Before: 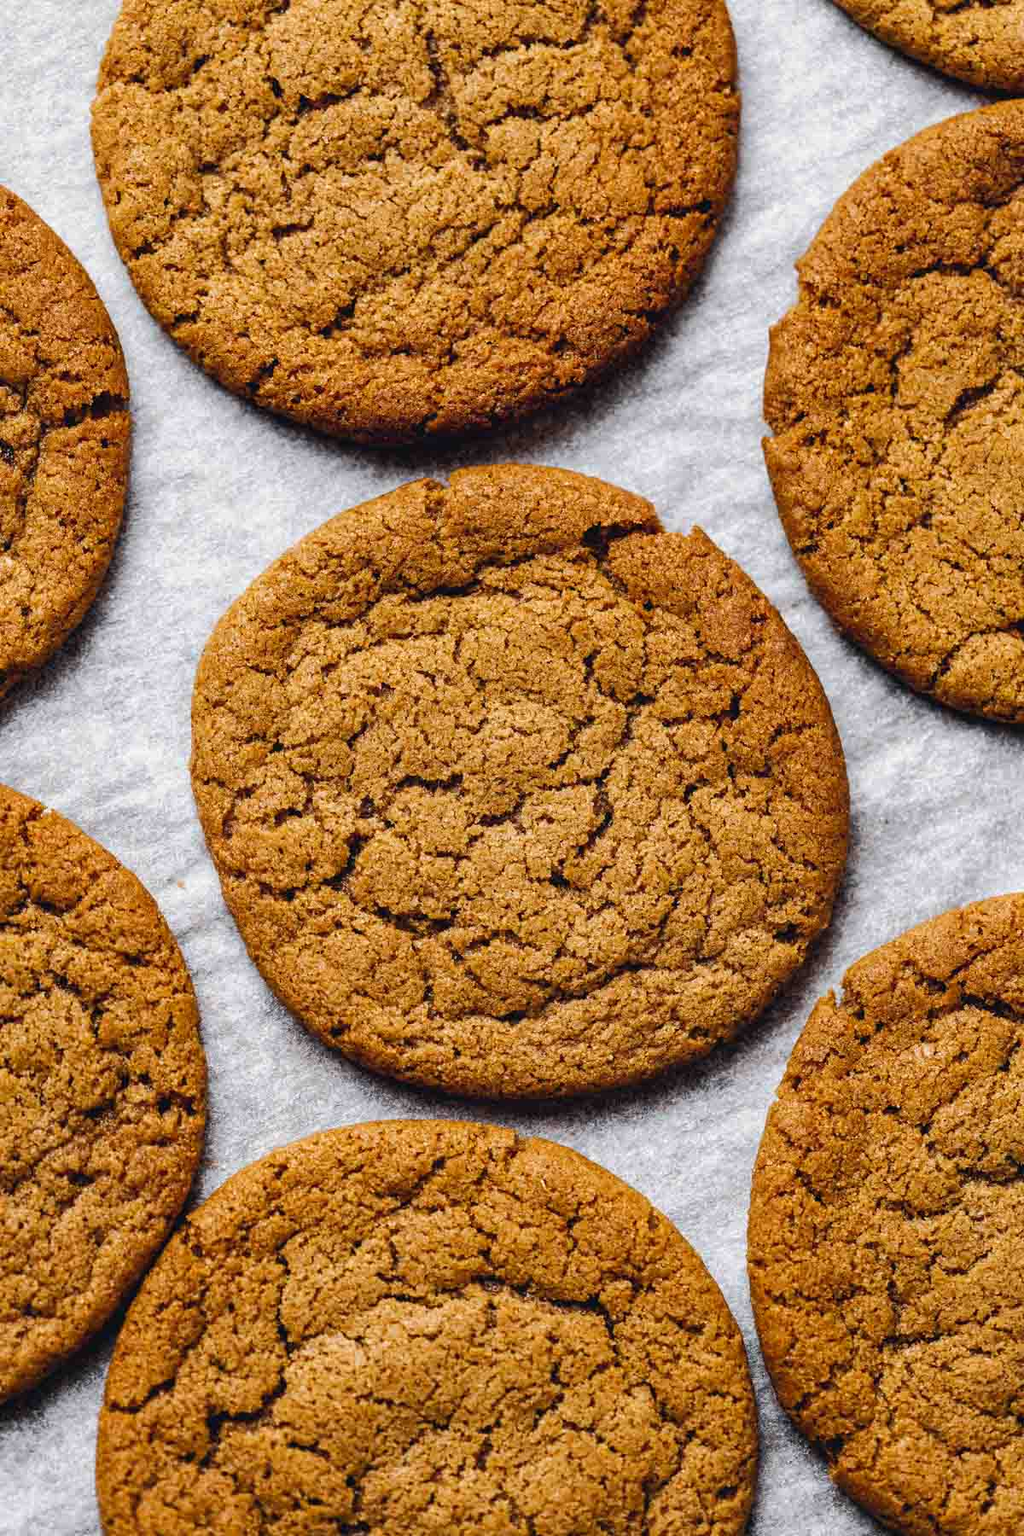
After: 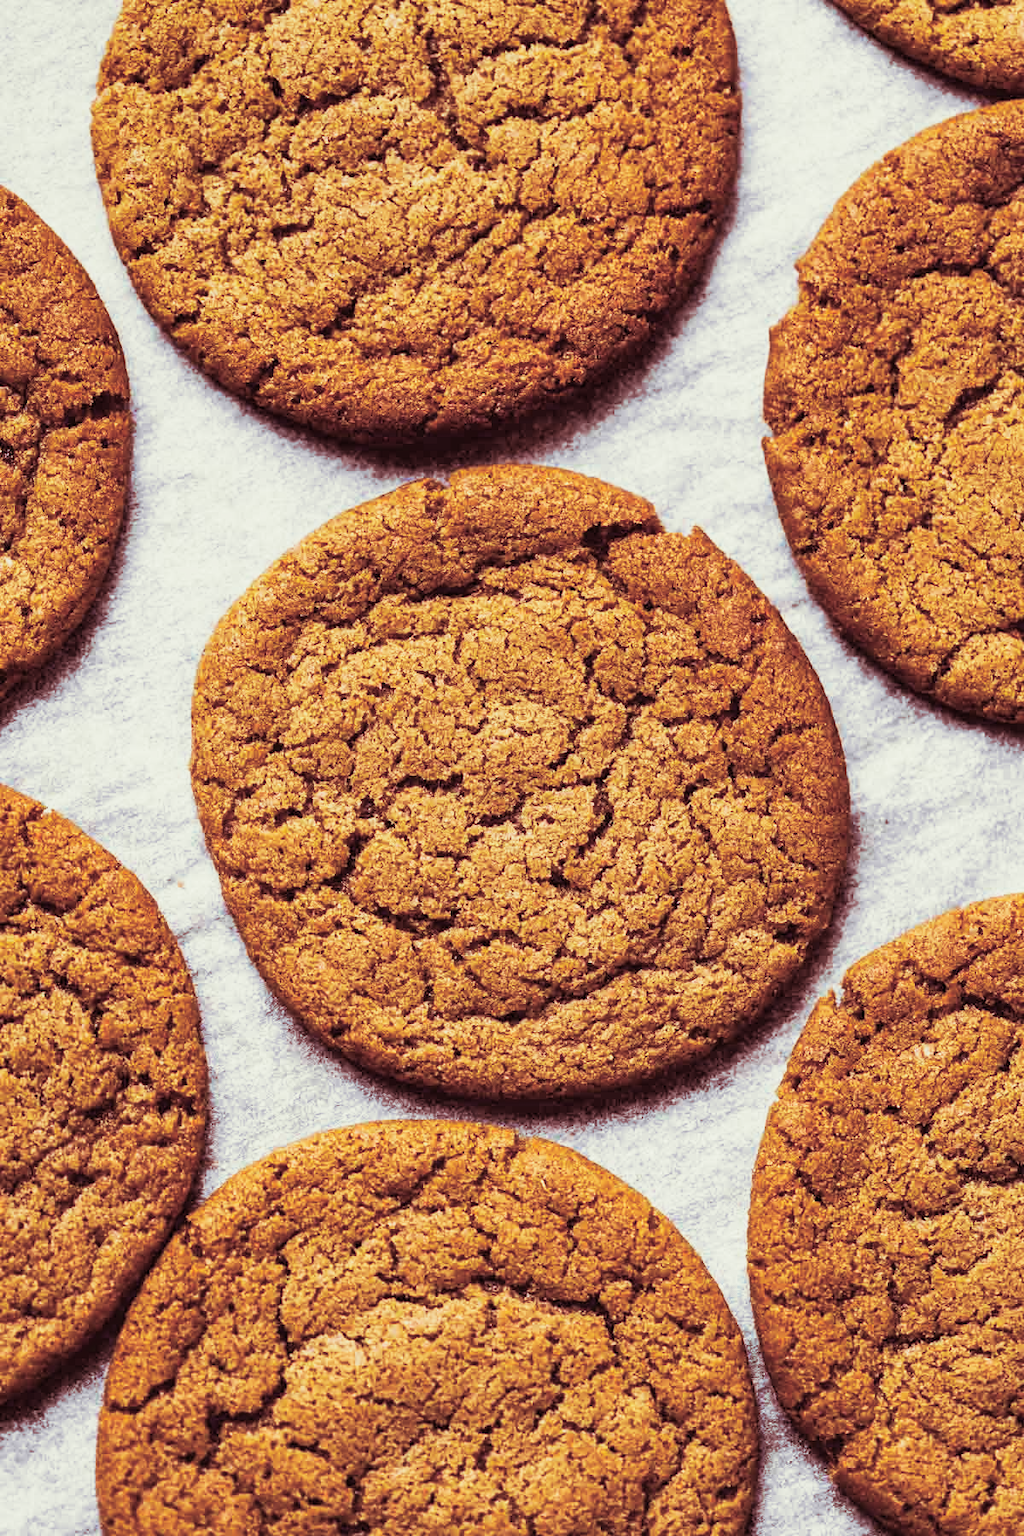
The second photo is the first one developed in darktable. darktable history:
base curve: curves: ch0 [(0, 0) (0.088, 0.125) (0.176, 0.251) (0.354, 0.501) (0.613, 0.749) (1, 0.877)], preserve colors none
shadows and highlights: radius 337.17, shadows 29.01, soften with gaussian
split-toning: compress 20%
